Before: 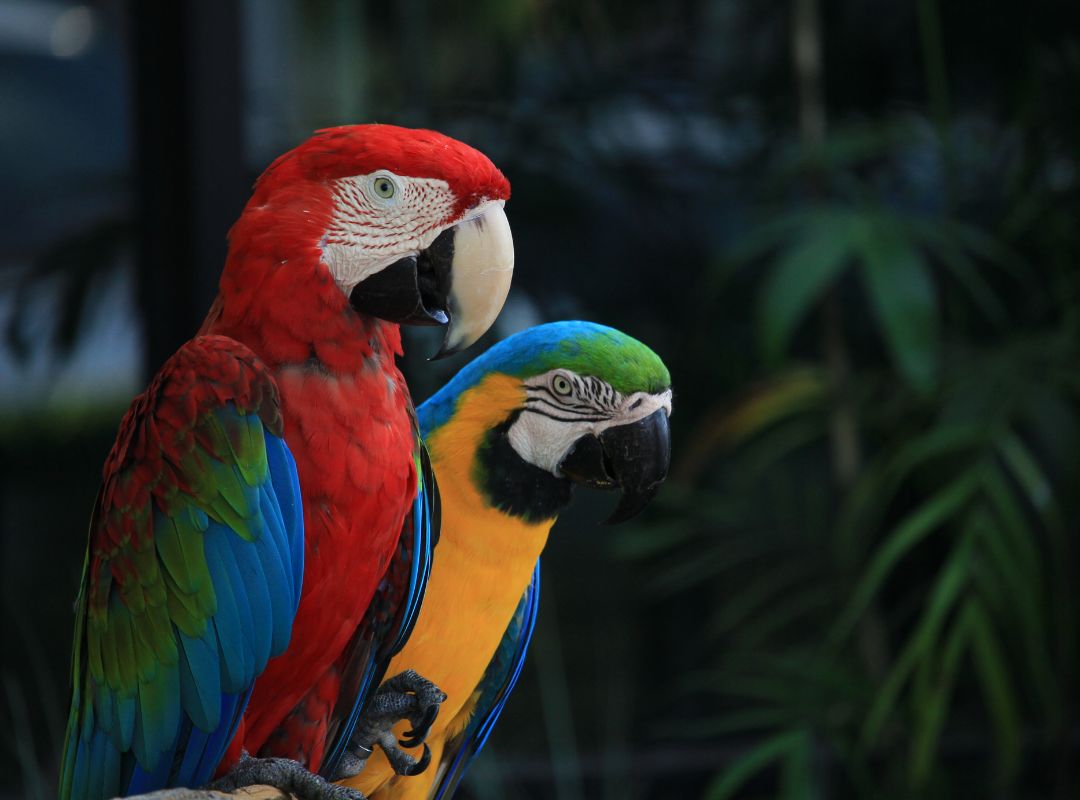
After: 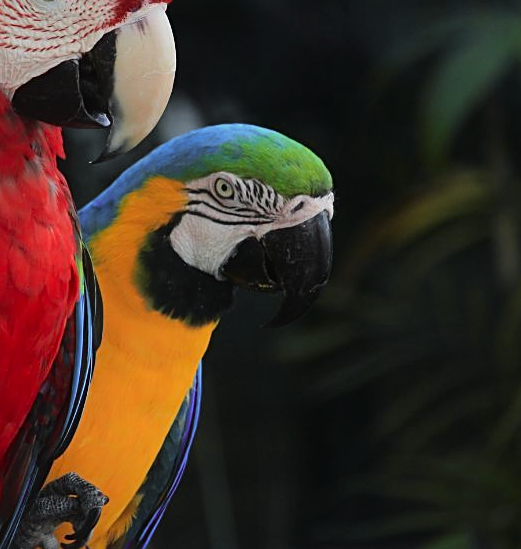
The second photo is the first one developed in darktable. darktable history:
tone curve: curves: ch0 [(0, 0.013) (0.036, 0.035) (0.274, 0.288) (0.504, 0.536) (0.844, 0.84) (1, 0.97)]; ch1 [(0, 0) (0.389, 0.403) (0.462, 0.48) (0.499, 0.5) (0.522, 0.534) (0.567, 0.588) (0.626, 0.645) (0.749, 0.781) (1, 1)]; ch2 [(0, 0) (0.457, 0.486) (0.5, 0.501) (0.533, 0.539) (0.599, 0.6) (0.704, 0.732) (1, 1)], color space Lab, independent channels, preserve colors none
sharpen: on, module defaults
contrast equalizer: octaves 7, y [[0.6 ×6], [0.55 ×6], [0 ×6], [0 ×6], [0 ×6]], mix -0.36
crop: left 31.379%, top 24.658%, right 20.326%, bottom 6.628%
